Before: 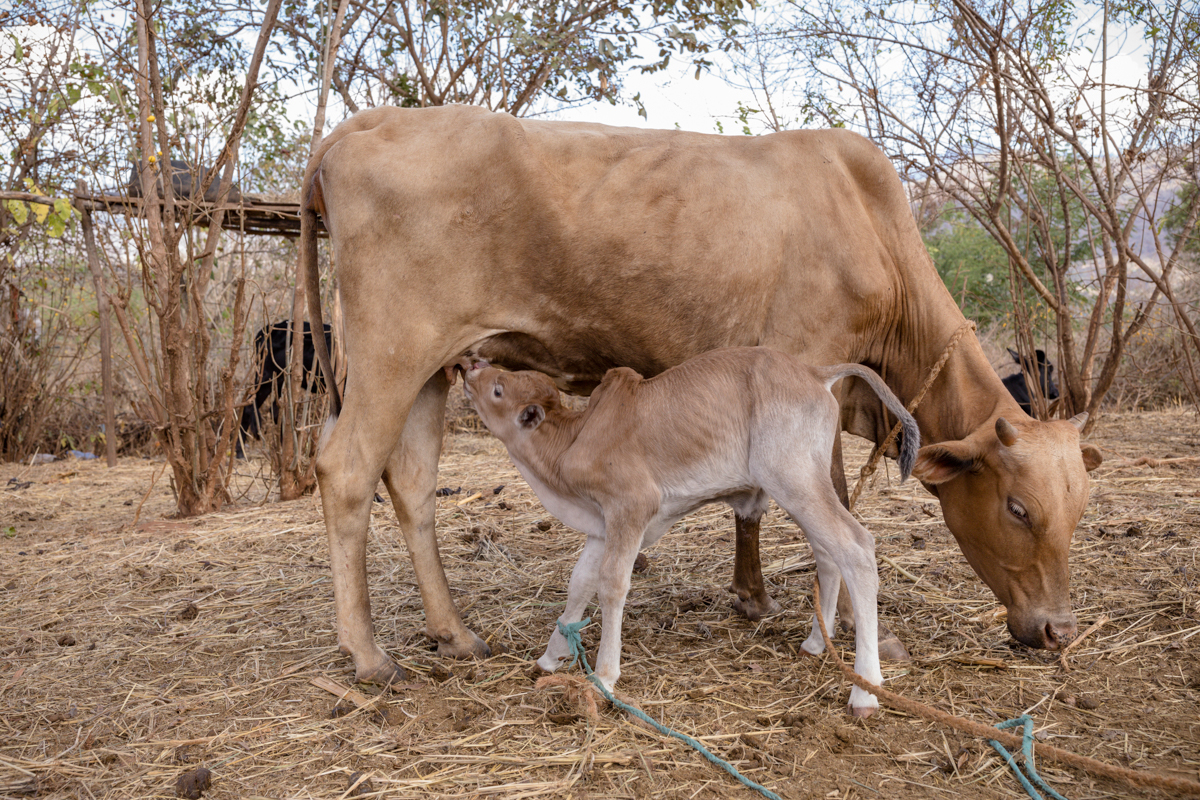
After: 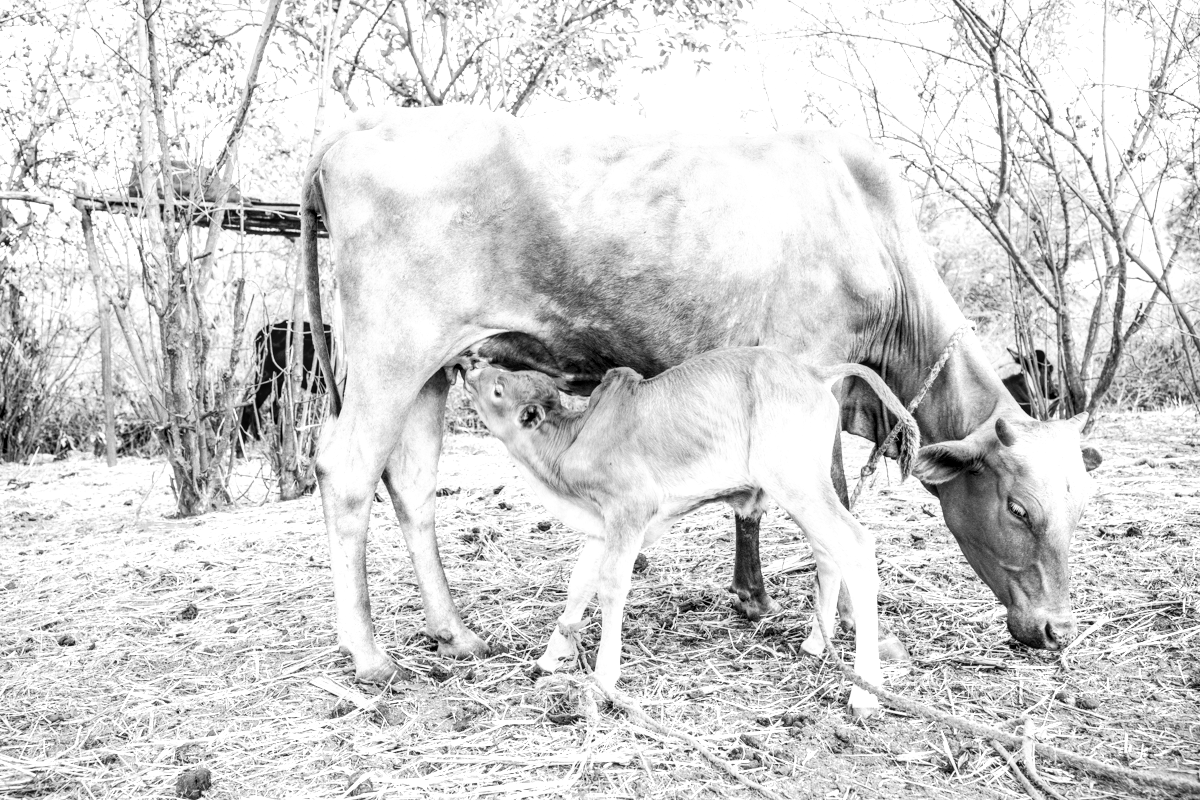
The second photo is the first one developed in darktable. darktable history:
color zones: curves: ch0 [(0.002, 0.593) (0.143, 0.417) (0.285, 0.541) (0.455, 0.289) (0.608, 0.327) (0.727, 0.283) (0.869, 0.571) (1, 0.603)]; ch1 [(0, 0) (0.143, 0) (0.286, 0) (0.429, 0) (0.571, 0) (0.714, 0) (0.857, 0)]
local contrast: detail 130%
base curve: curves: ch0 [(0, 0) (0.007, 0.004) (0.027, 0.03) (0.046, 0.07) (0.207, 0.54) (0.442, 0.872) (0.673, 0.972) (1, 1)], preserve colors none
exposure: exposure 0.77 EV, compensate highlight preservation false
